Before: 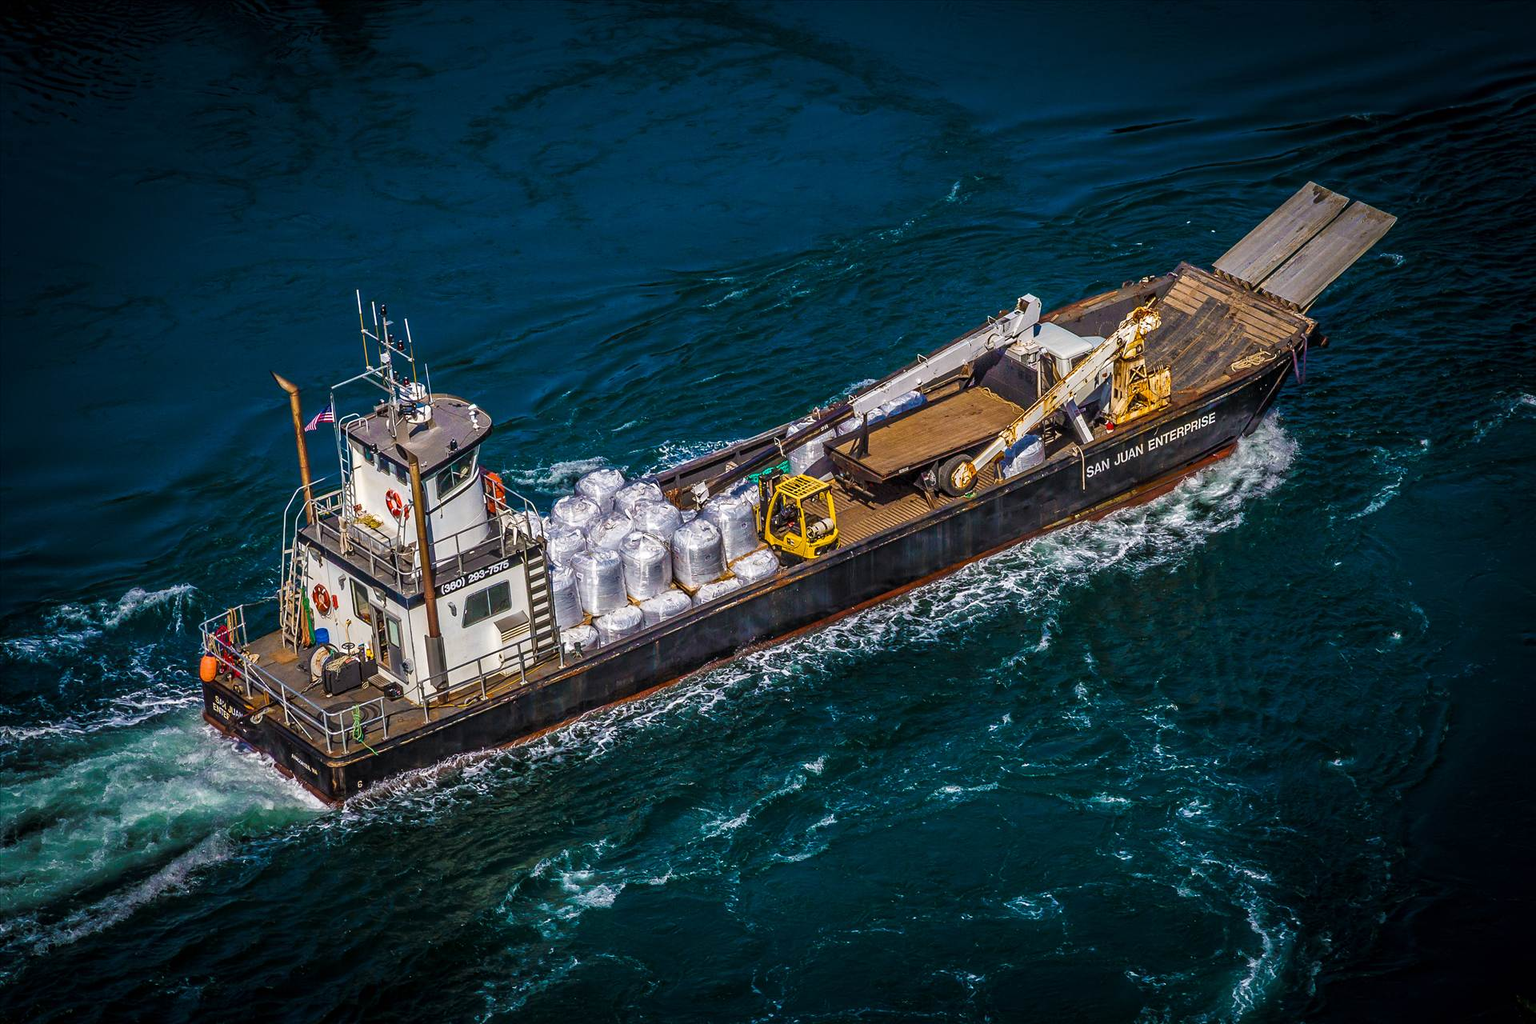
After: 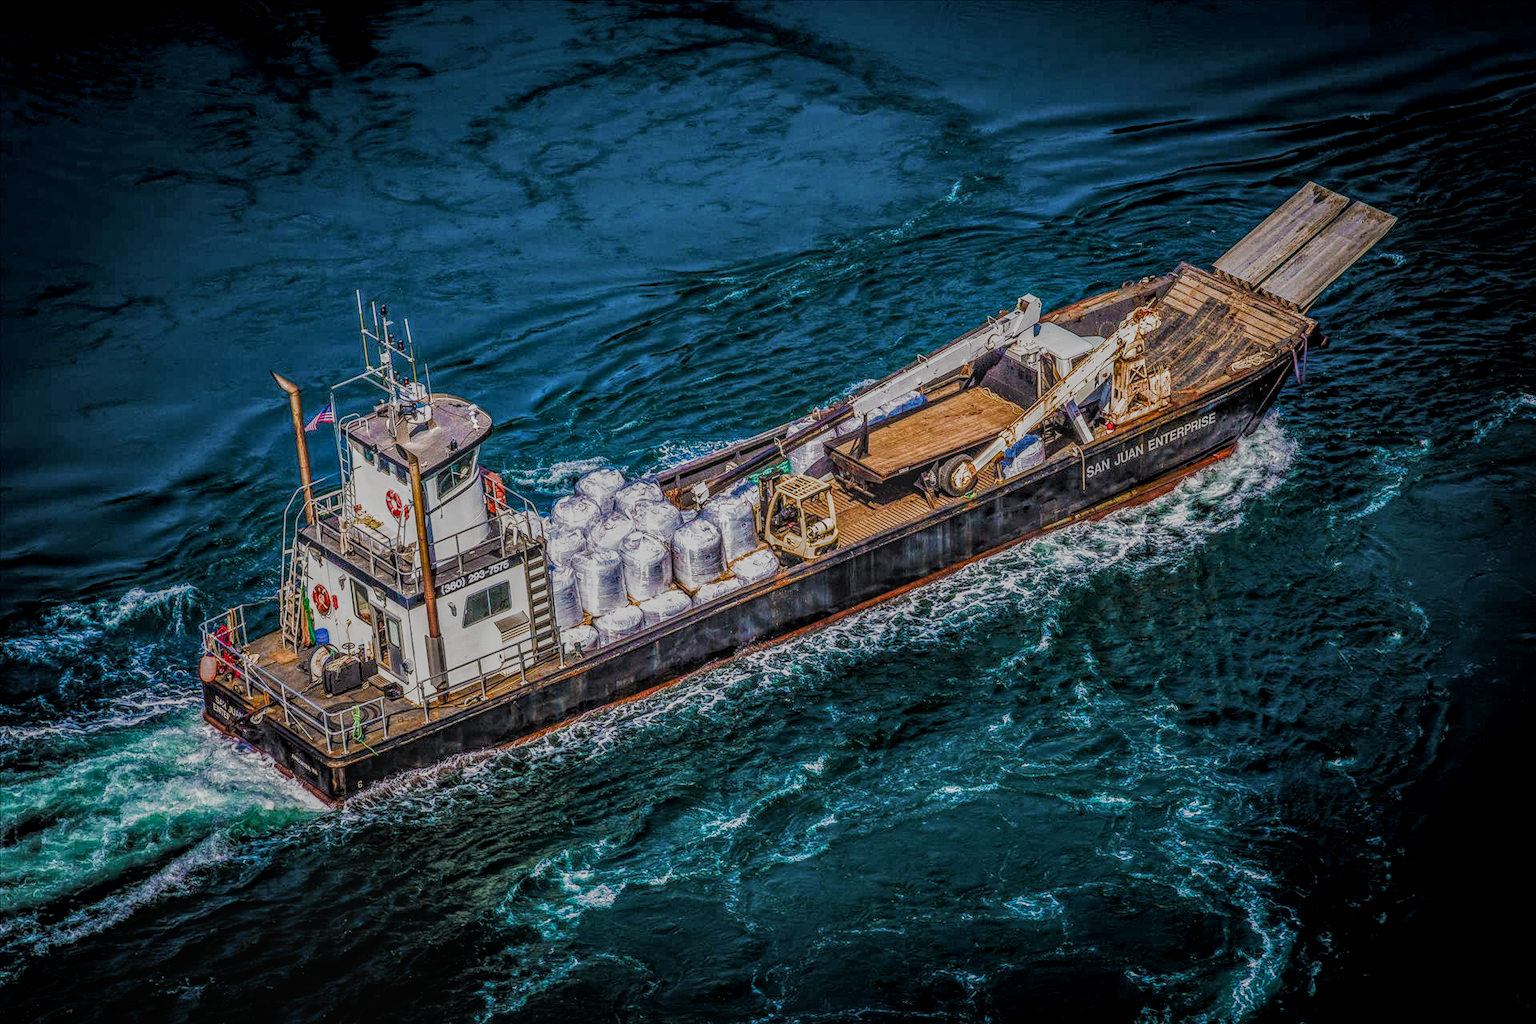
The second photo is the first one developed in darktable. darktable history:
filmic rgb: middle gray luminance 9.23%, black relative exposure -10.55 EV, white relative exposure 3.45 EV, threshold 6 EV, target black luminance 0%, hardness 5.98, latitude 59.69%, contrast 1.087, highlights saturation mix 5%, shadows ↔ highlights balance 29.23%, add noise in highlights 0, color science v3 (2019), use custom middle-gray values true, iterations of high-quality reconstruction 0, contrast in highlights soft, enable highlight reconstruction true
tone equalizer: -8 EV -0.417 EV, -7 EV -0.389 EV, -6 EV -0.333 EV, -5 EV -0.222 EV, -3 EV 0.222 EV, -2 EV 0.333 EV, -1 EV 0.389 EV, +0 EV 0.417 EV, edges refinement/feathering 500, mask exposure compensation -1.57 EV, preserve details no
local contrast: highlights 20%, shadows 30%, detail 200%, midtone range 0.2
